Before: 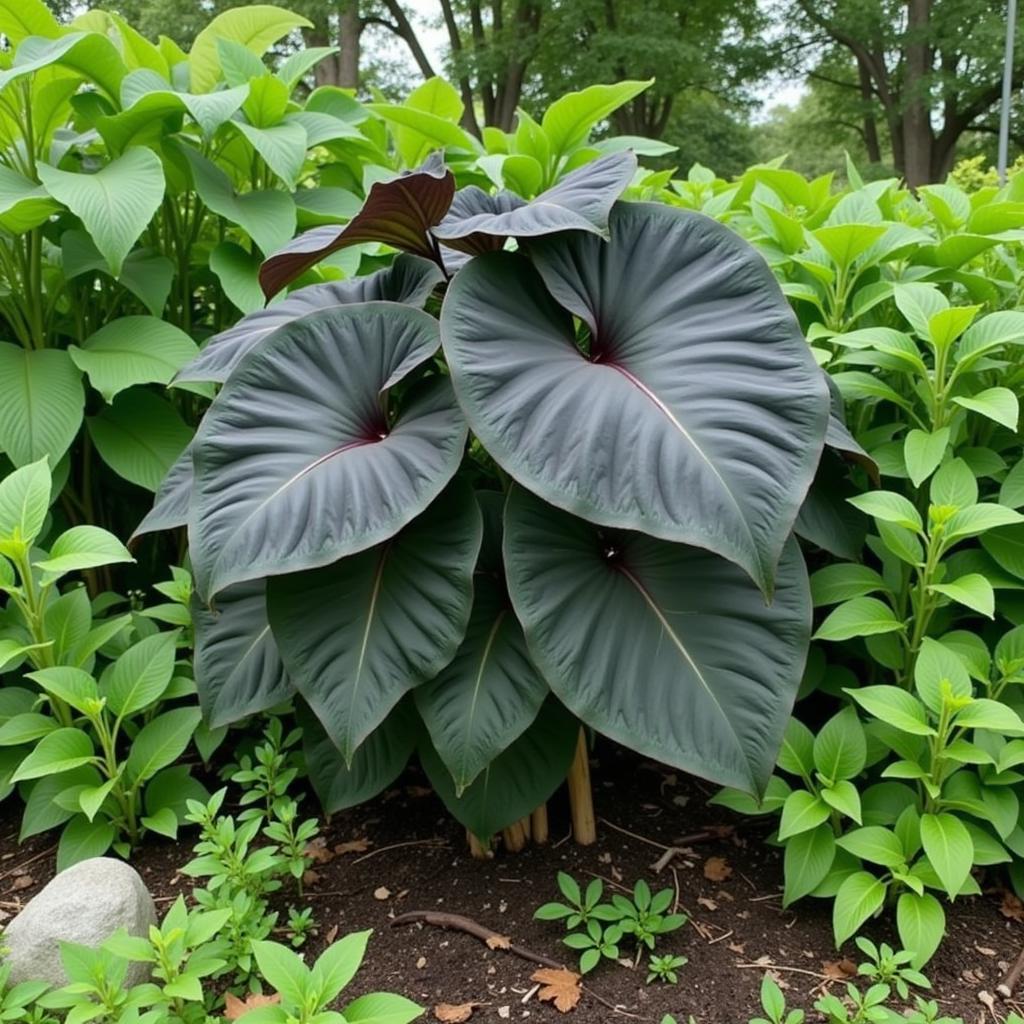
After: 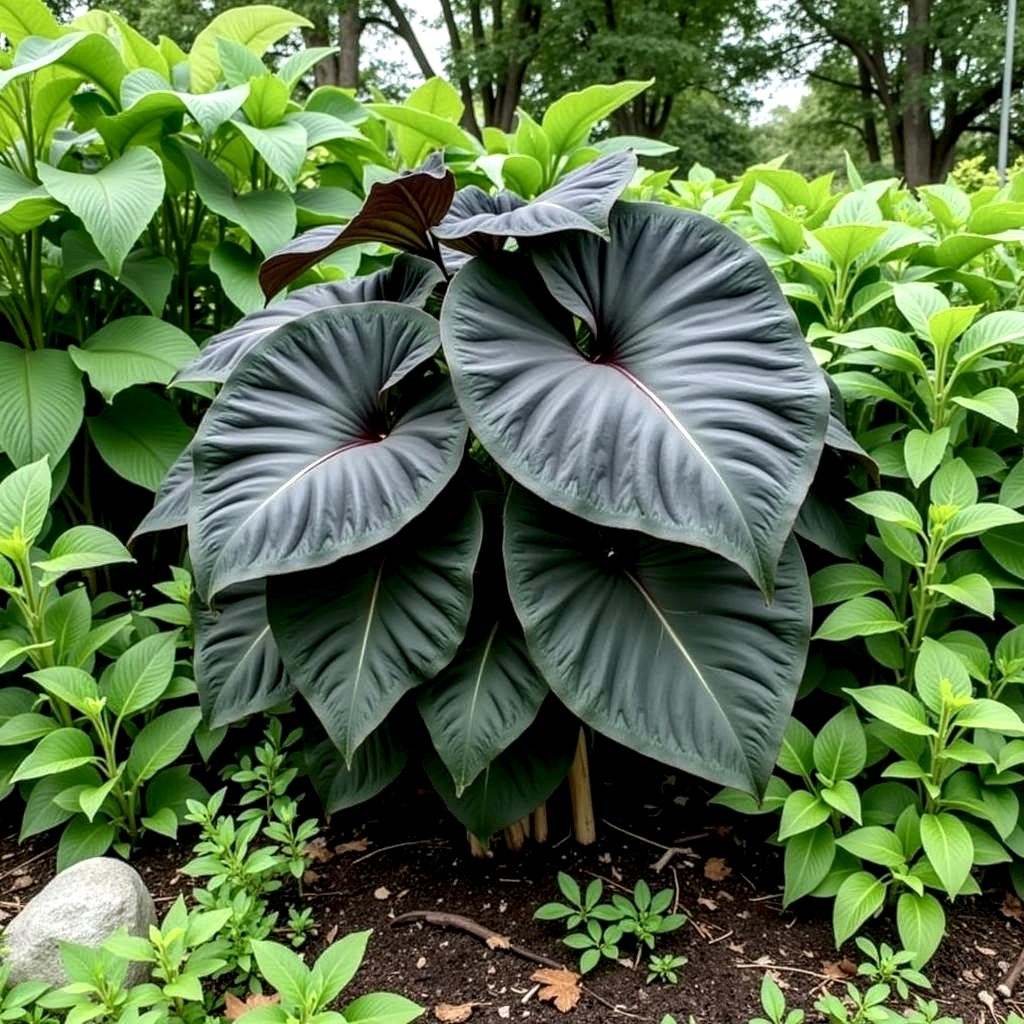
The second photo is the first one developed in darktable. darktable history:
local contrast: highlights 17%, detail 185%
